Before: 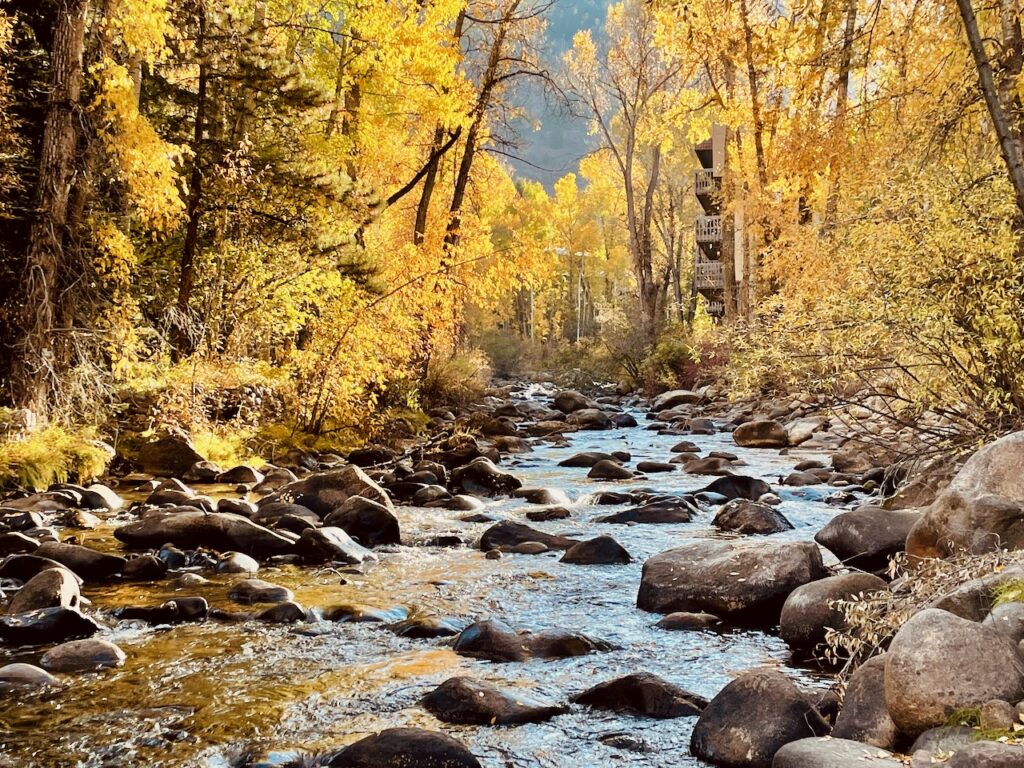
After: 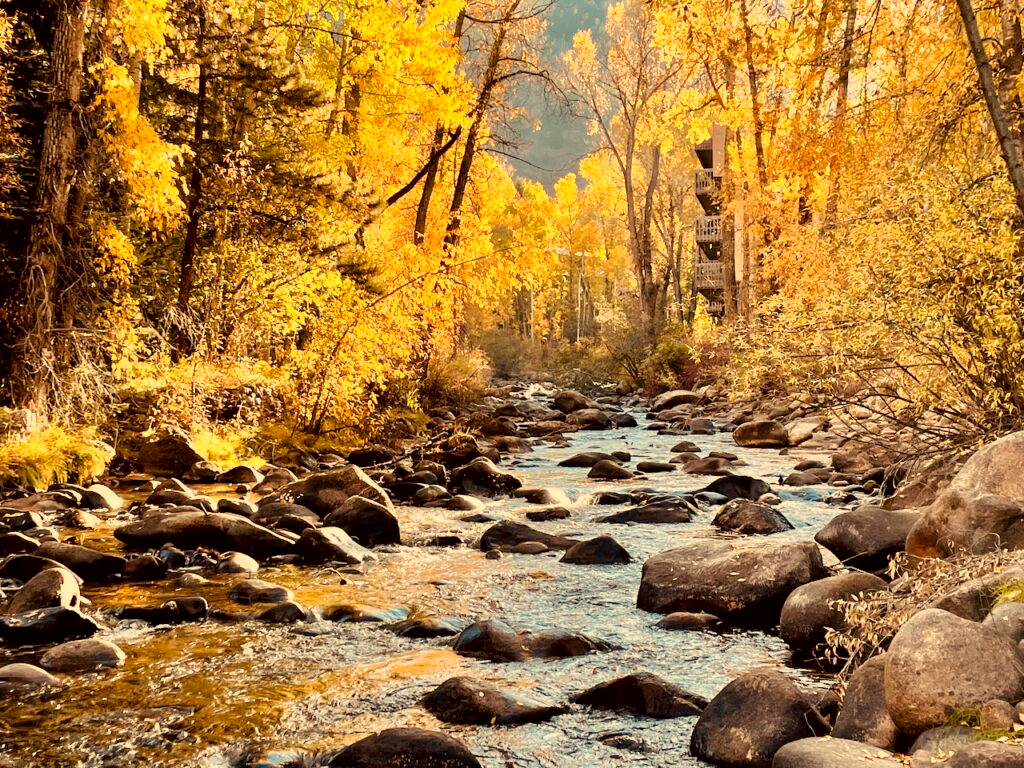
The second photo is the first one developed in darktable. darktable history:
white balance: red 1.138, green 0.996, blue 0.812
shadows and highlights: radius 331.84, shadows 53.55, highlights -100, compress 94.63%, highlights color adjustment 73.23%, soften with gaussian
